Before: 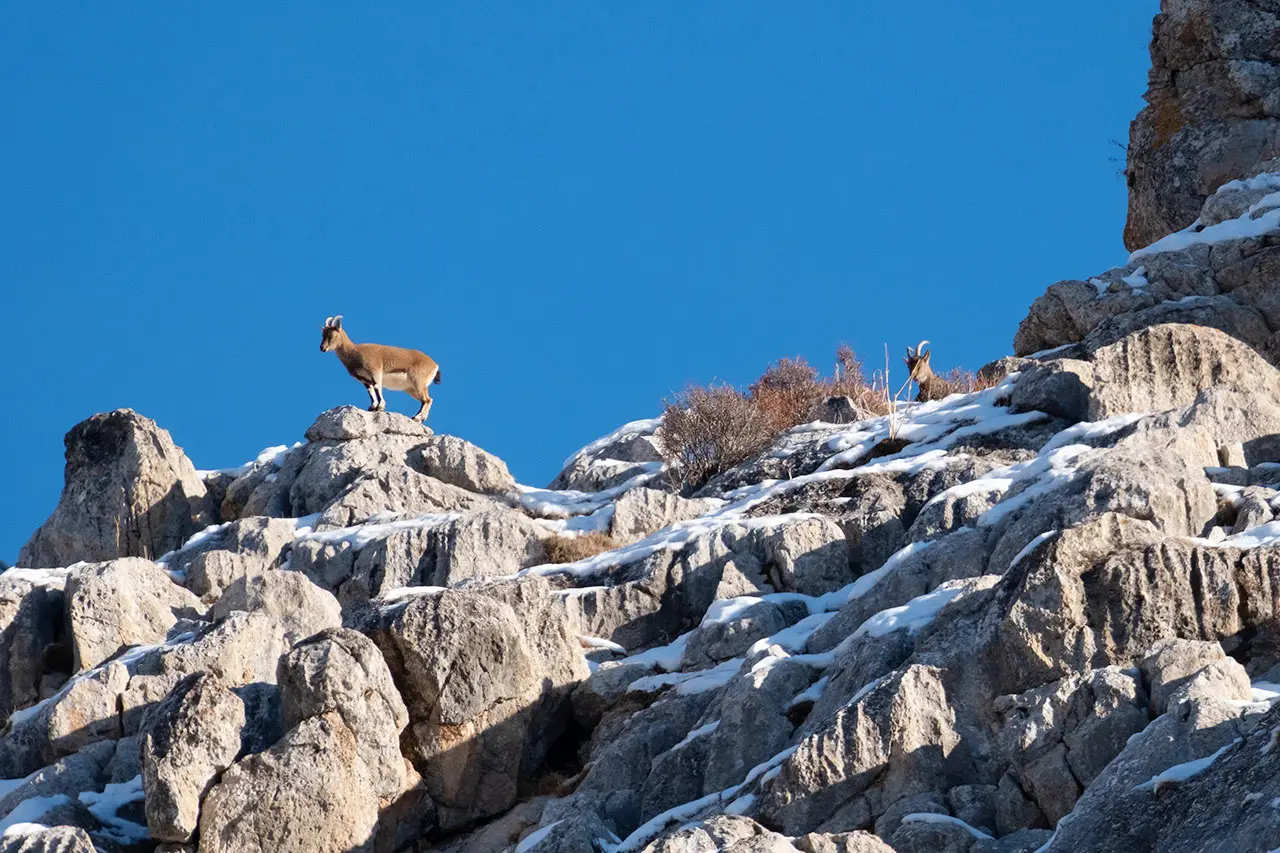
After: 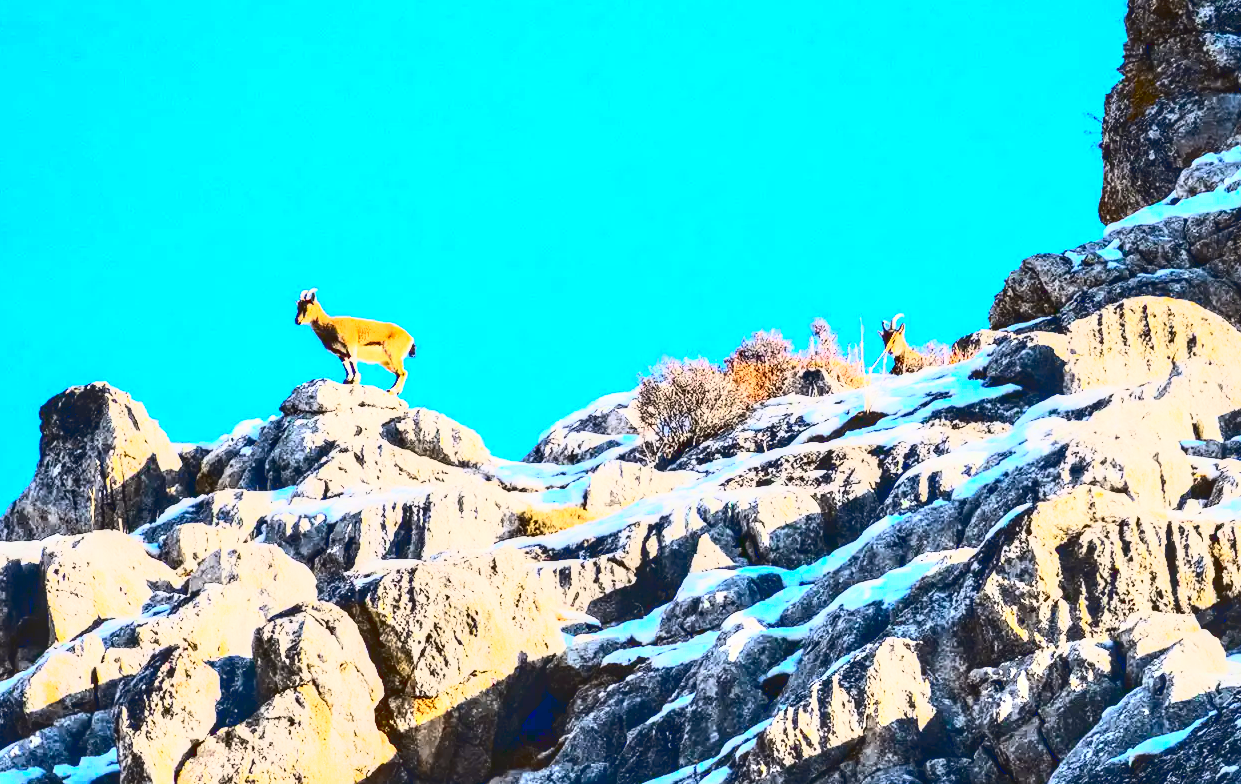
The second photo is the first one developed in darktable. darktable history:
crop: left 1.983%, top 3.251%, right 1.063%, bottom 4.829%
tone curve: curves: ch0 [(0, 0) (0.104, 0.068) (0.236, 0.227) (0.46, 0.576) (0.657, 0.796) (0.861, 0.932) (1, 0.981)]; ch1 [(0, 0) (0.353, 0.344) (0.434, 0.382) (0.479, 0.476) (0.502, 0.504) (0.544, 0.534) (0.57, 0.57) (0.586, 0.603) (0.618, 0.631) (0.657, 0.679) (1, 1)]; ch2 [(0, 0) (0.34, 0.314) (0.434, 0.43) (0.5, 0.511) (0.528, 0.545) (0.557, 0.573) (0.573, 0.618) (0.628, 0.751) (1, 1)], color space Lab, independent channels, preserve colors none
shadows and highlights: shadows 32.19, highlights -32.07, soften with gaussian
contrast brightness saturation: contrast 0.212, brightness -0.105, saturation 0.211
local contrast: detail 130%
exposure: black level correction 0, exposure 1 EV, compensate highlight preservation false
base curve: curves: ch0 [(0, 0.036) (0.007, 0.037) (0.604, 0.887) (1, 1)]
